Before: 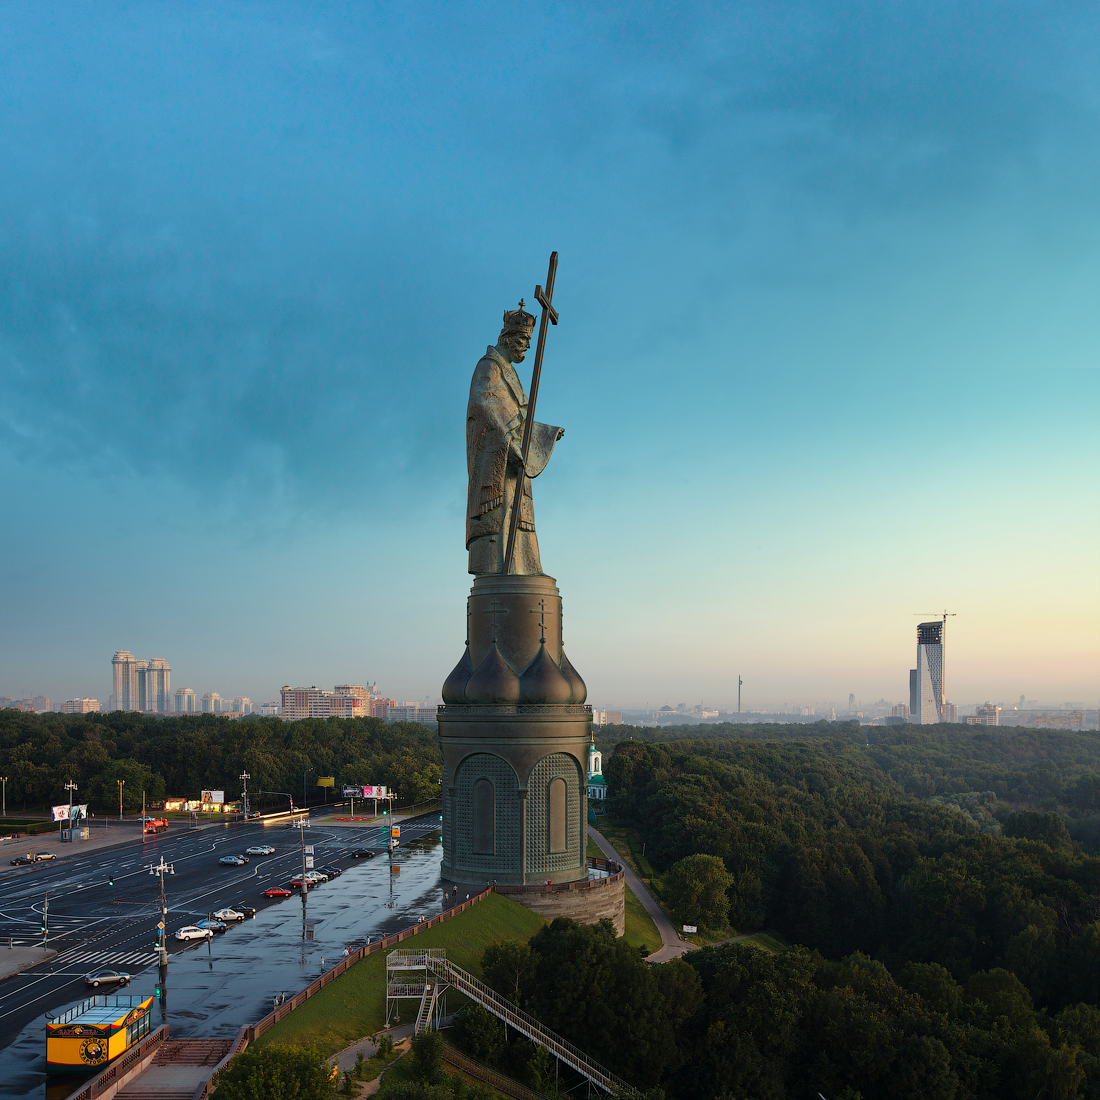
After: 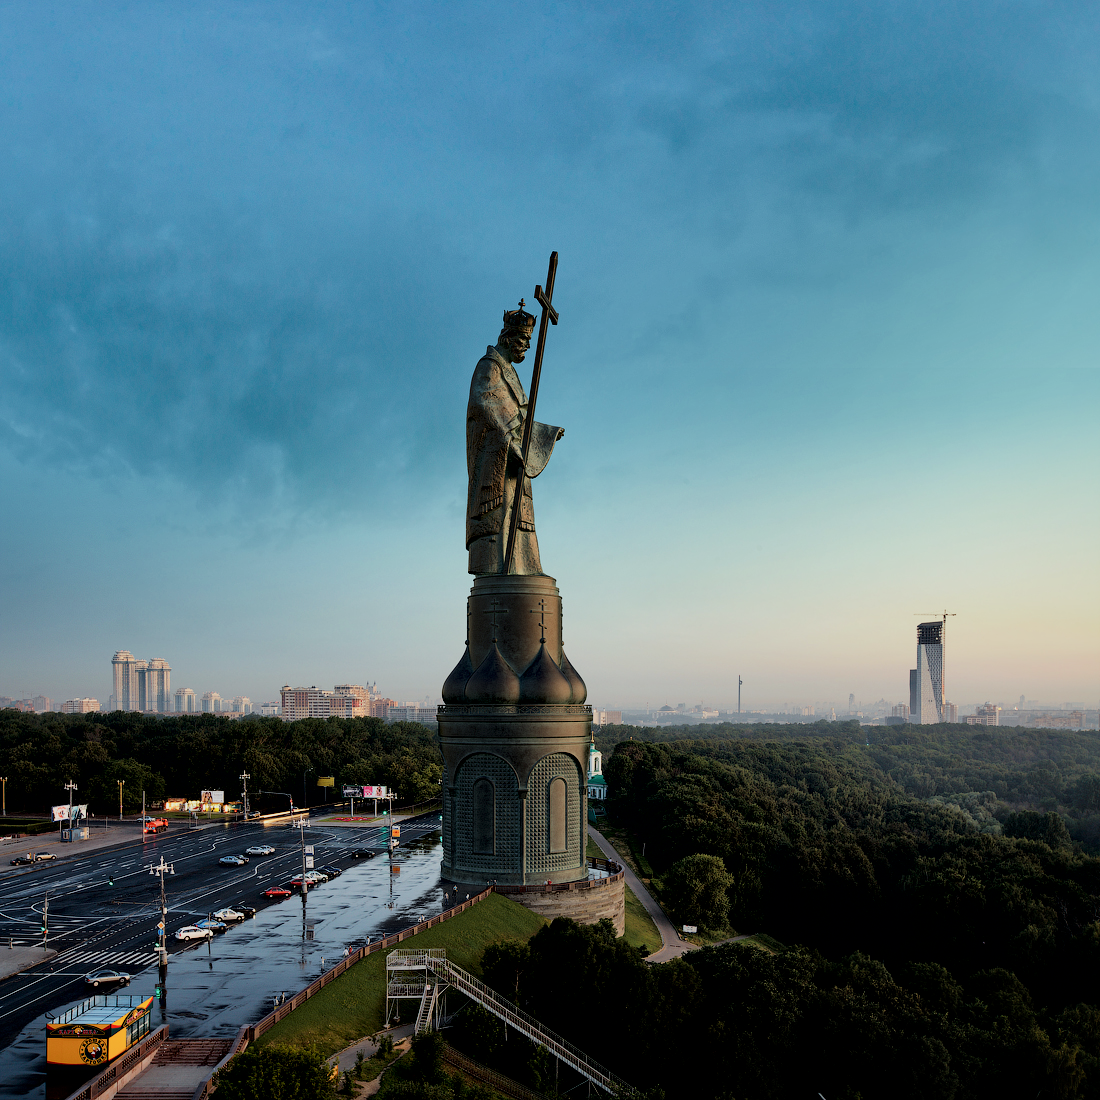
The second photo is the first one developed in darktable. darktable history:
tone curve: curves: ch0 [(0, 0) (0.08, 0.069) (0.4, 0.391) (0.6, 0.609) (0.92, 0.93) (1, 1)], color space Lab, independent channels, preserve colors none
local contrast: mode bilateral grid, contrast 100, coarseness 100, detail 165%, midtone range 0.2
filmic rgb: black relative exposure -7.65 EV, white relative exposure 4.56 EV, hardness 3.61
exposure: black level correction 0.001, compensate highlight preservation false
